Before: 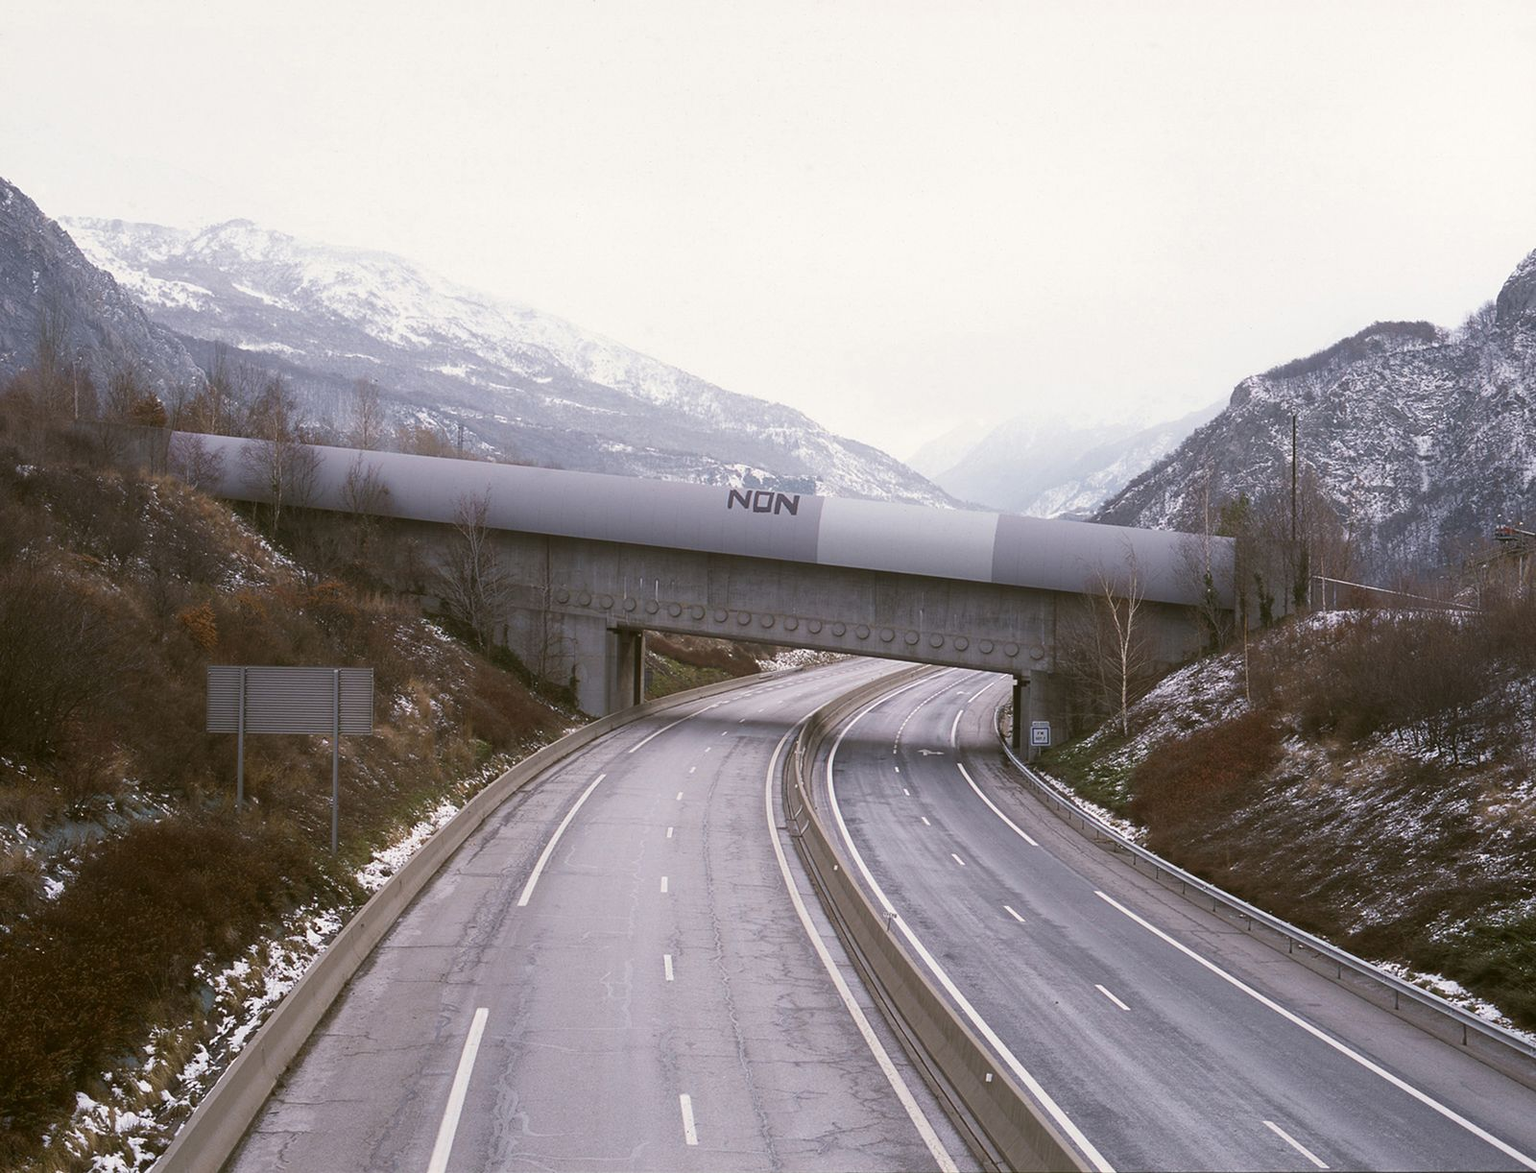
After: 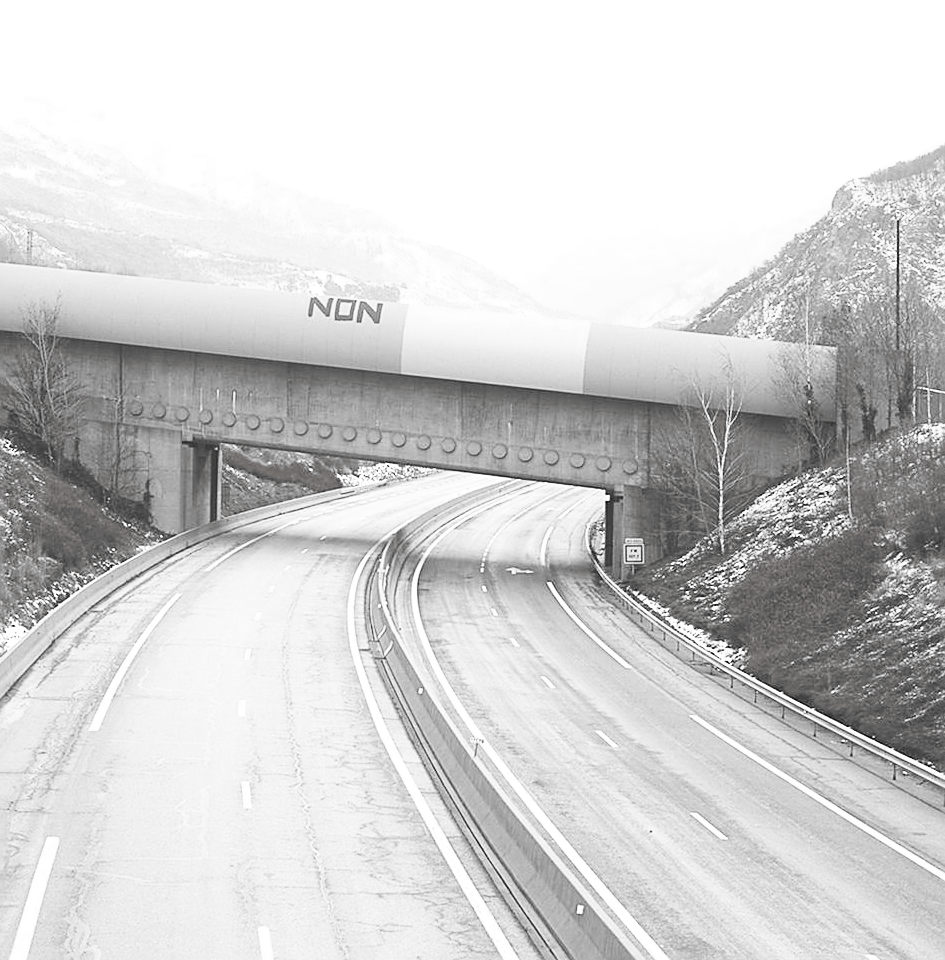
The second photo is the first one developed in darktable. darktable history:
crop and rotate: left 28.222%, top 17.469%, right 12.695%, bottom 3.921%
sharpen: on, module defaults
filmic rgb: black relative exposure -5.07 EV, white relative exposure 3.5 EV, hardness 3.16, contrast 1.489, highlights saturation mix -48.72%, add noise in highlights 0.001, color science v3 (2019), use custom middle-gray values true, contrast in highlights soft
exposure: black level correction -0.024, exposure 1.397 EV, compensate exposure bias true, compensate highlight preservation false
